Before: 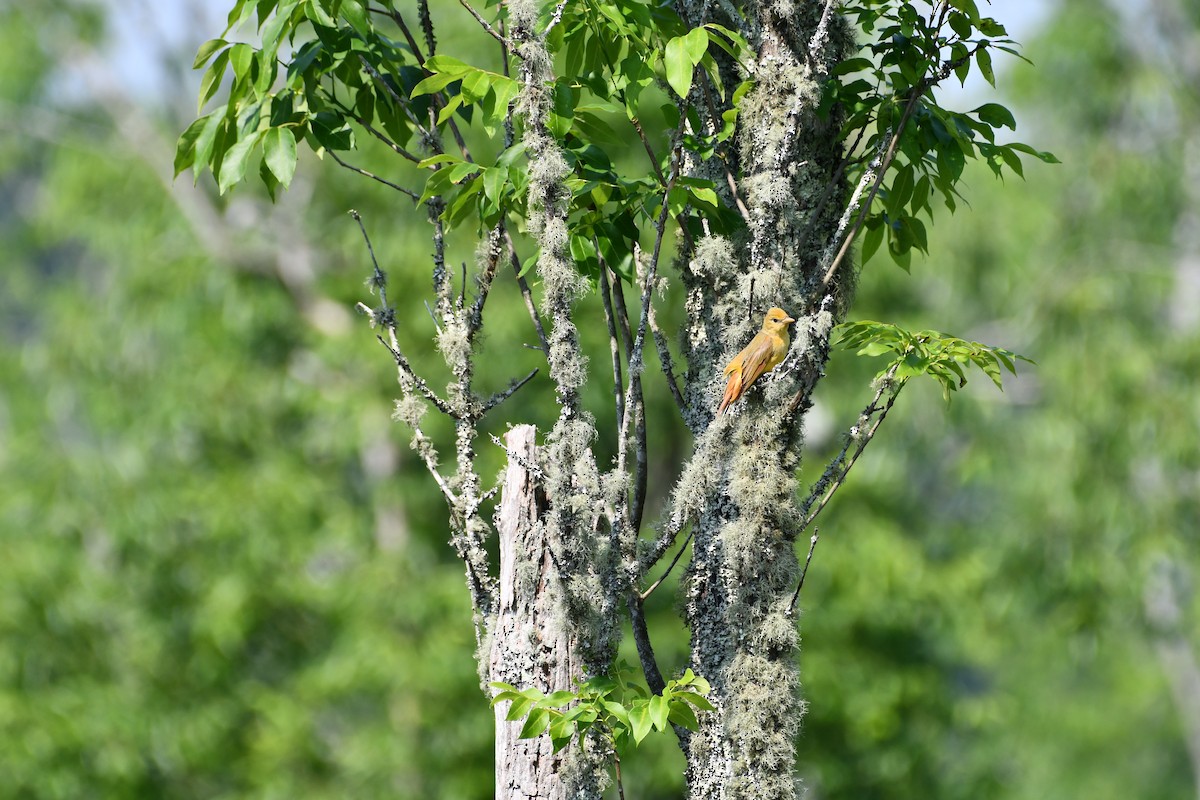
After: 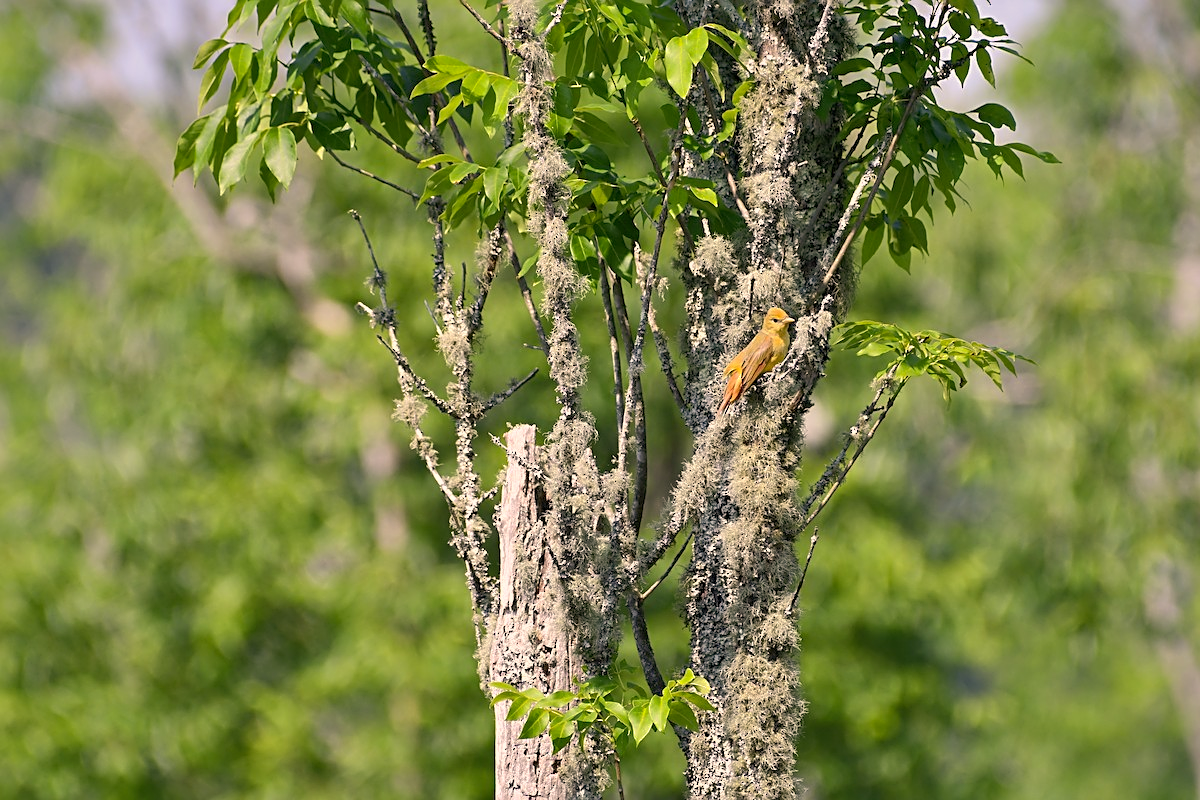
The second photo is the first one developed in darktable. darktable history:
sharpen: on, module defaults
shadows and highlights: on, module defaults
color correction: highlights a* 11.32, highlights b* 12.01
